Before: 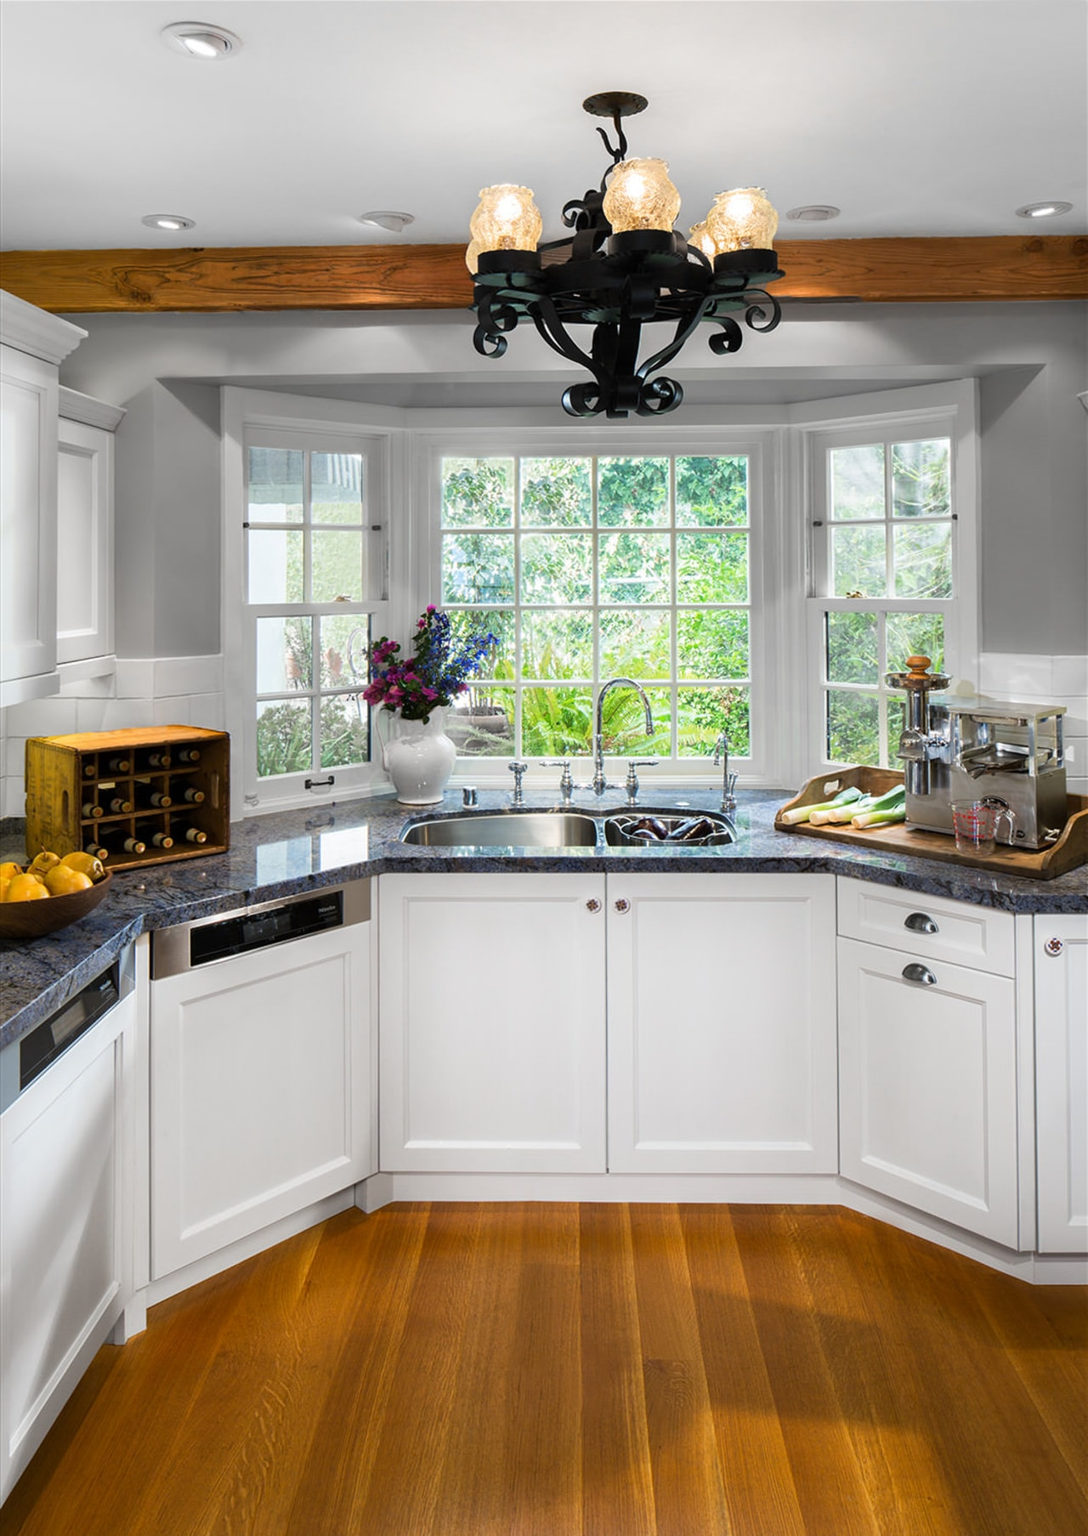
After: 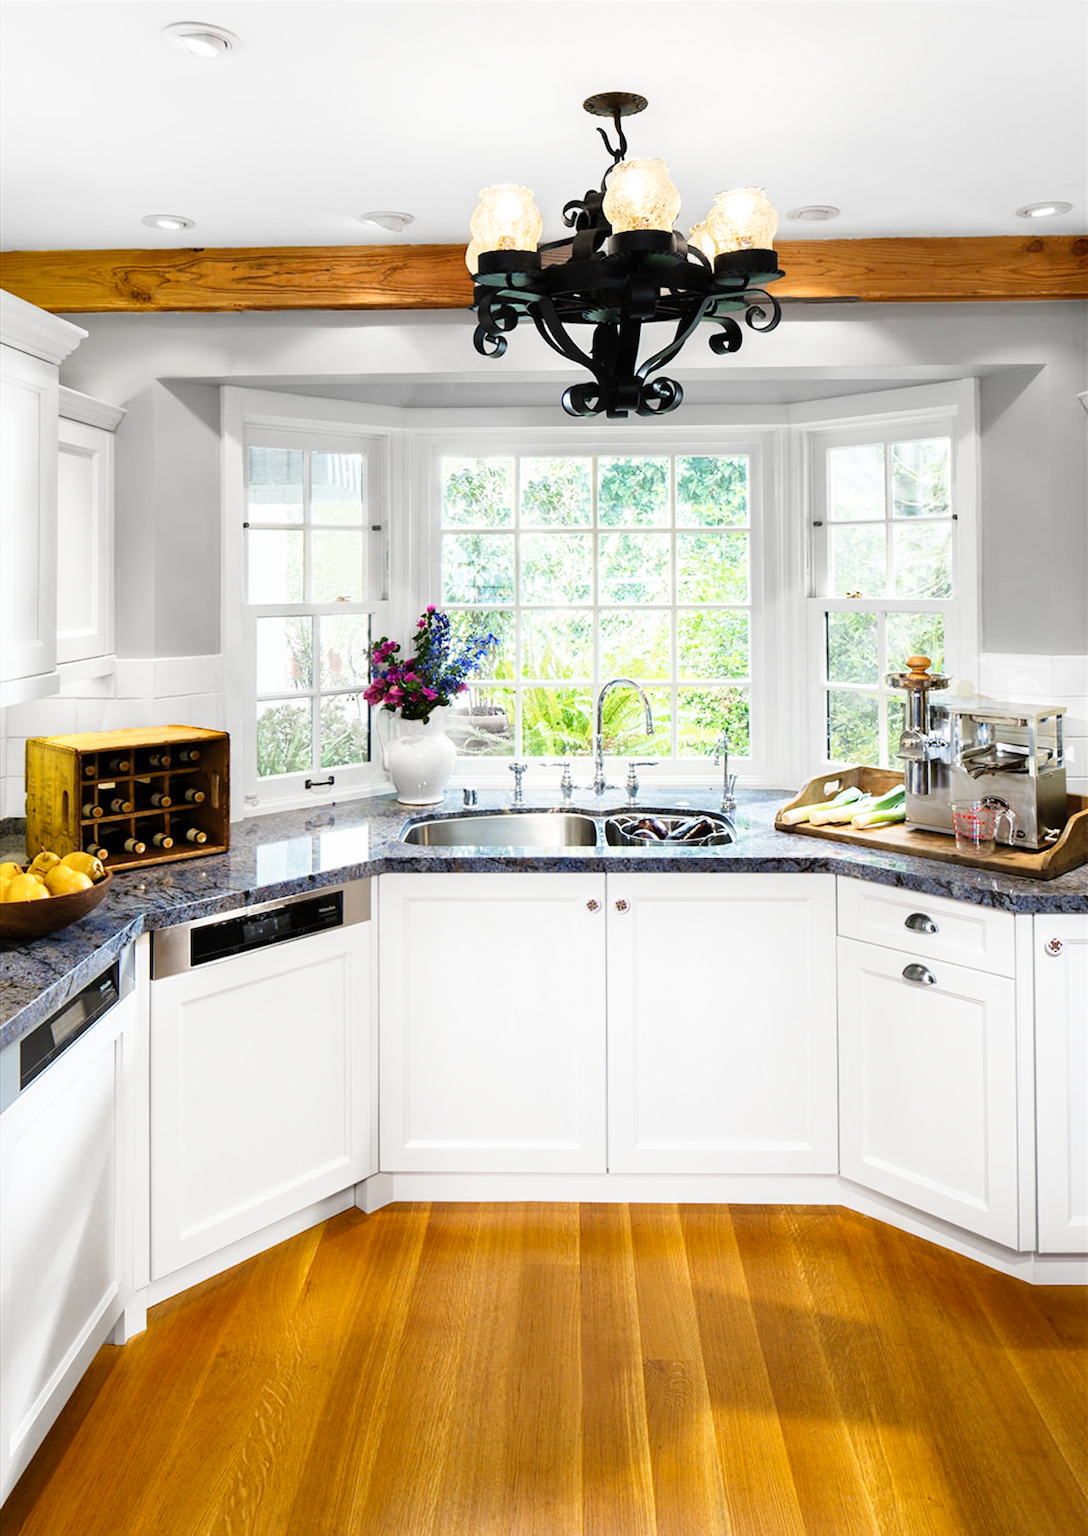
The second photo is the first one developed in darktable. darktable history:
base curve: curves: ch0 [(0, 0) (0.008, 0.007) (0.022, 0.029) (0.048, 0.089) (0.092, 0.197) (0.191, 0.399) (0.275, 0.534) (0.357, 0.65) (0.477, 0.78) (0.542, 0.833) (0.799, 0.973) (1, 1)], preserve colors none
contrast brightness saturation: contrast 0.013, saturation -0.052
